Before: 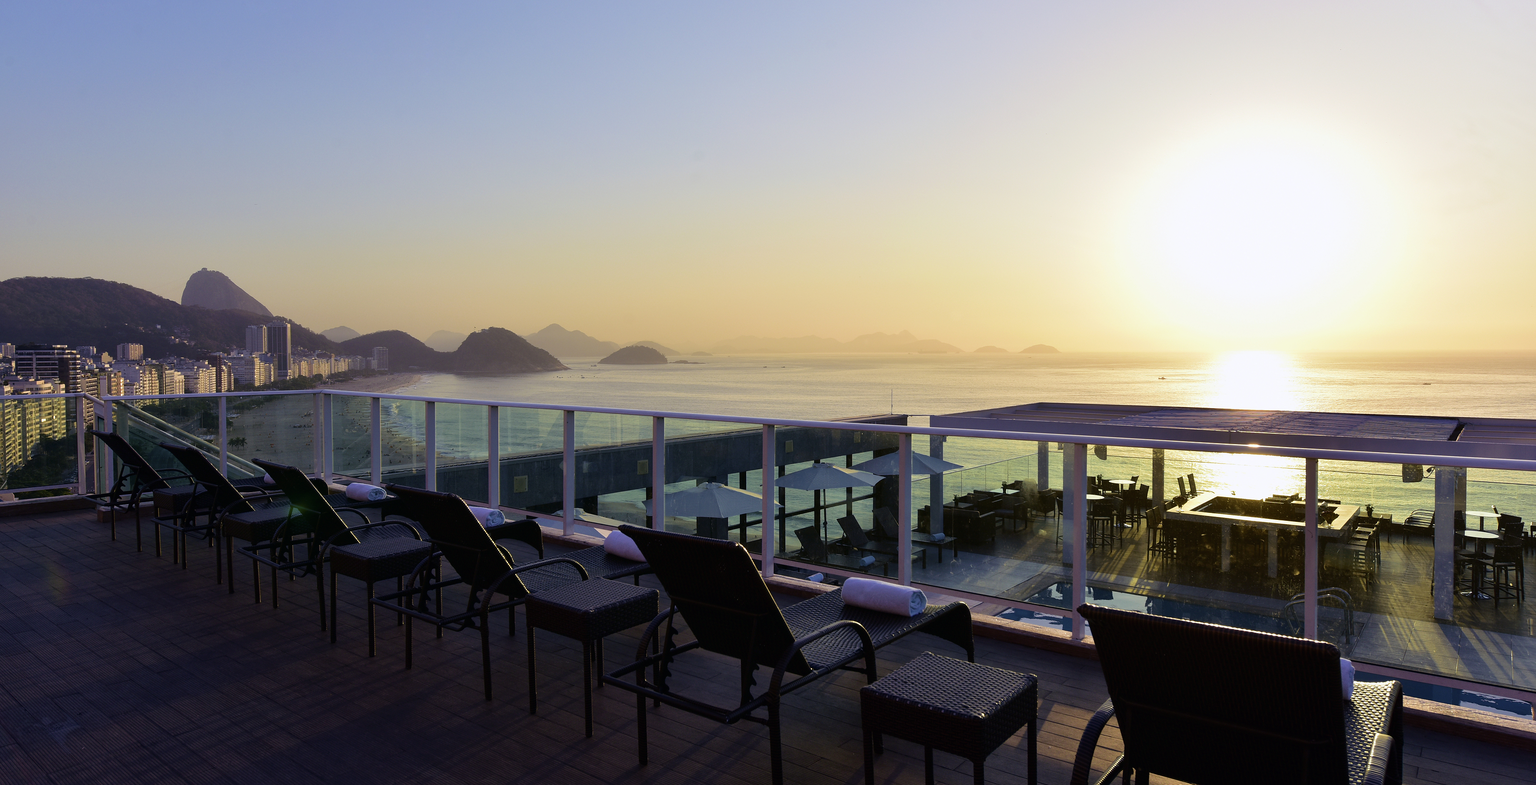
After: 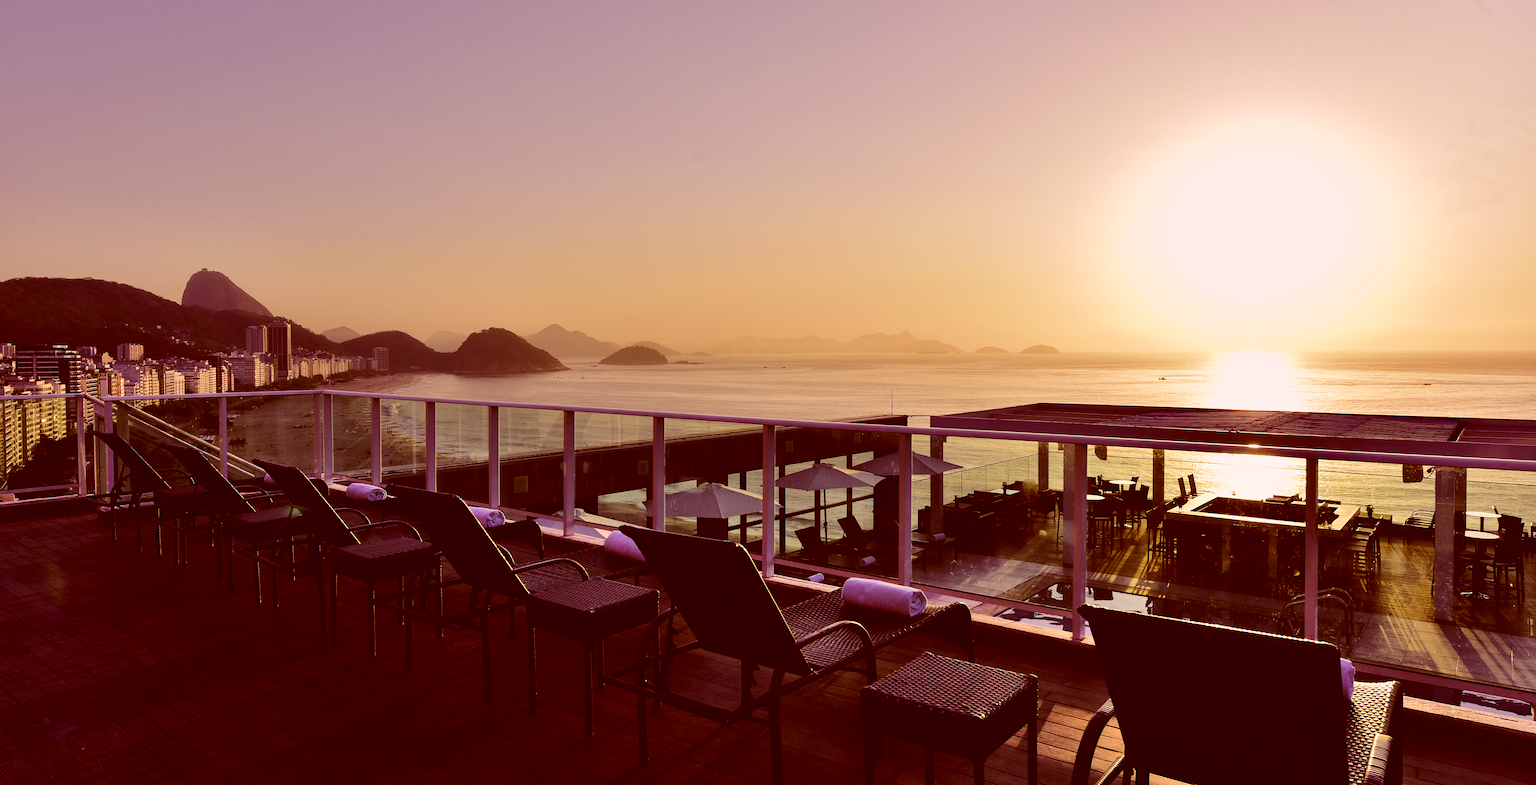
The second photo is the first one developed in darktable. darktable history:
base curve: curves: ch0 [(0, 0) (0.073, 0.04) (0.157, 0.139) (0.492, 0.492) (0.758, 0.758) (1, 1)], preserve colors none
shadows and highlights: soften with gaussian
color correction: highlights a* 9.02, highlights b* 8.82, shadows a* 39.36, shadows b* 39.95, saturation 0.787
